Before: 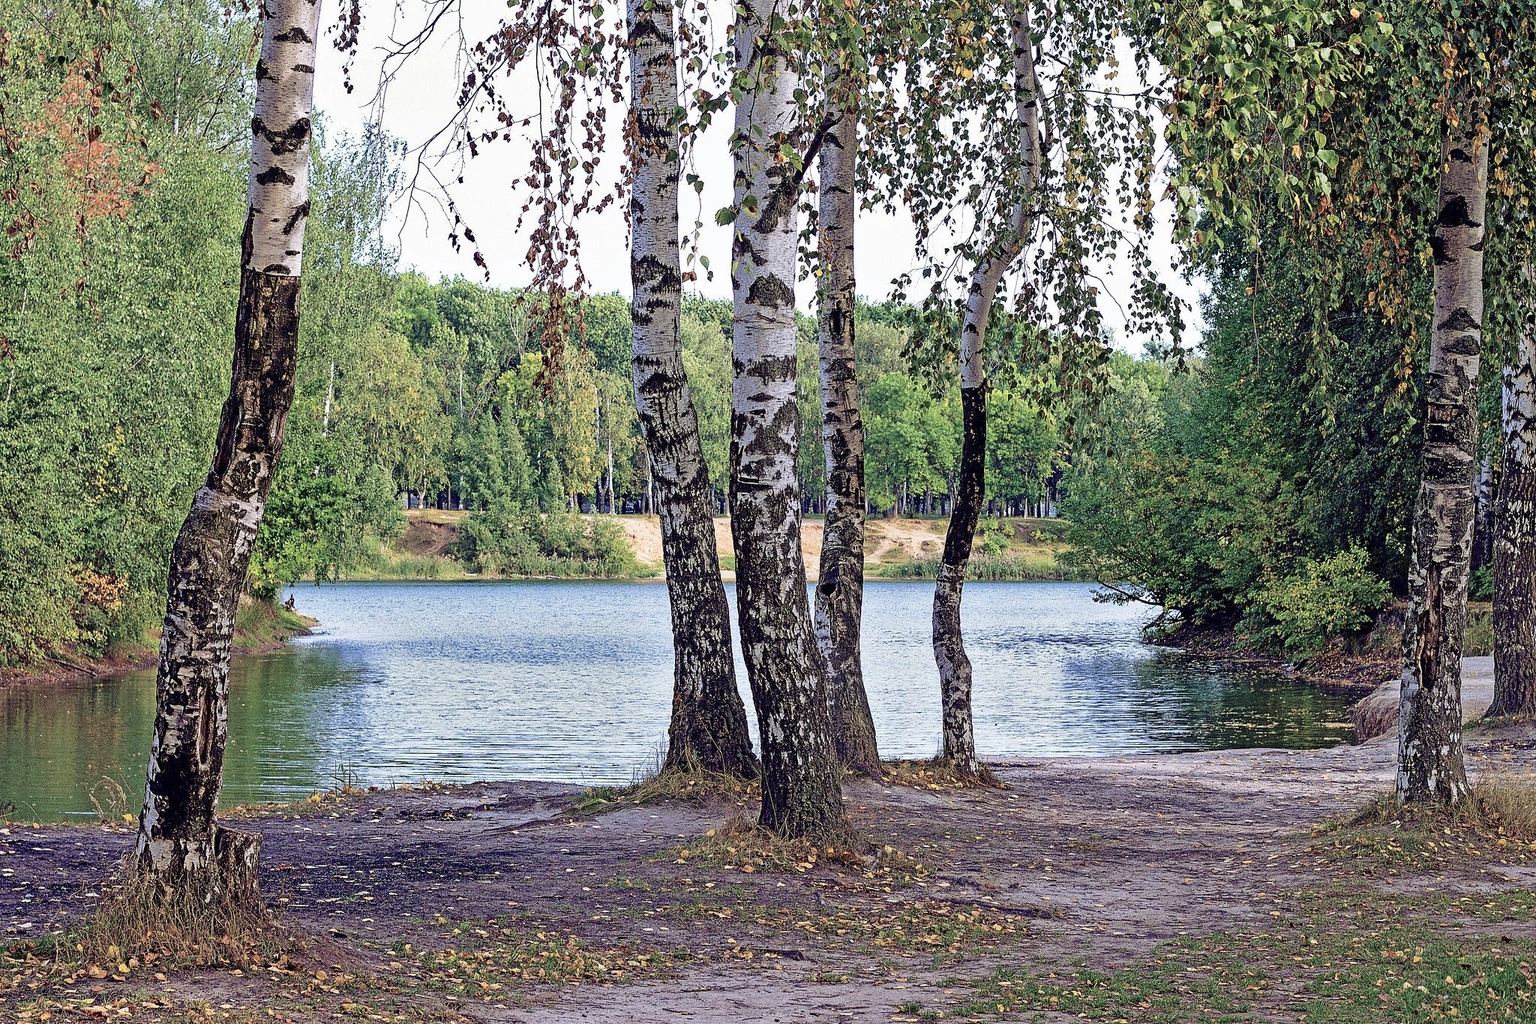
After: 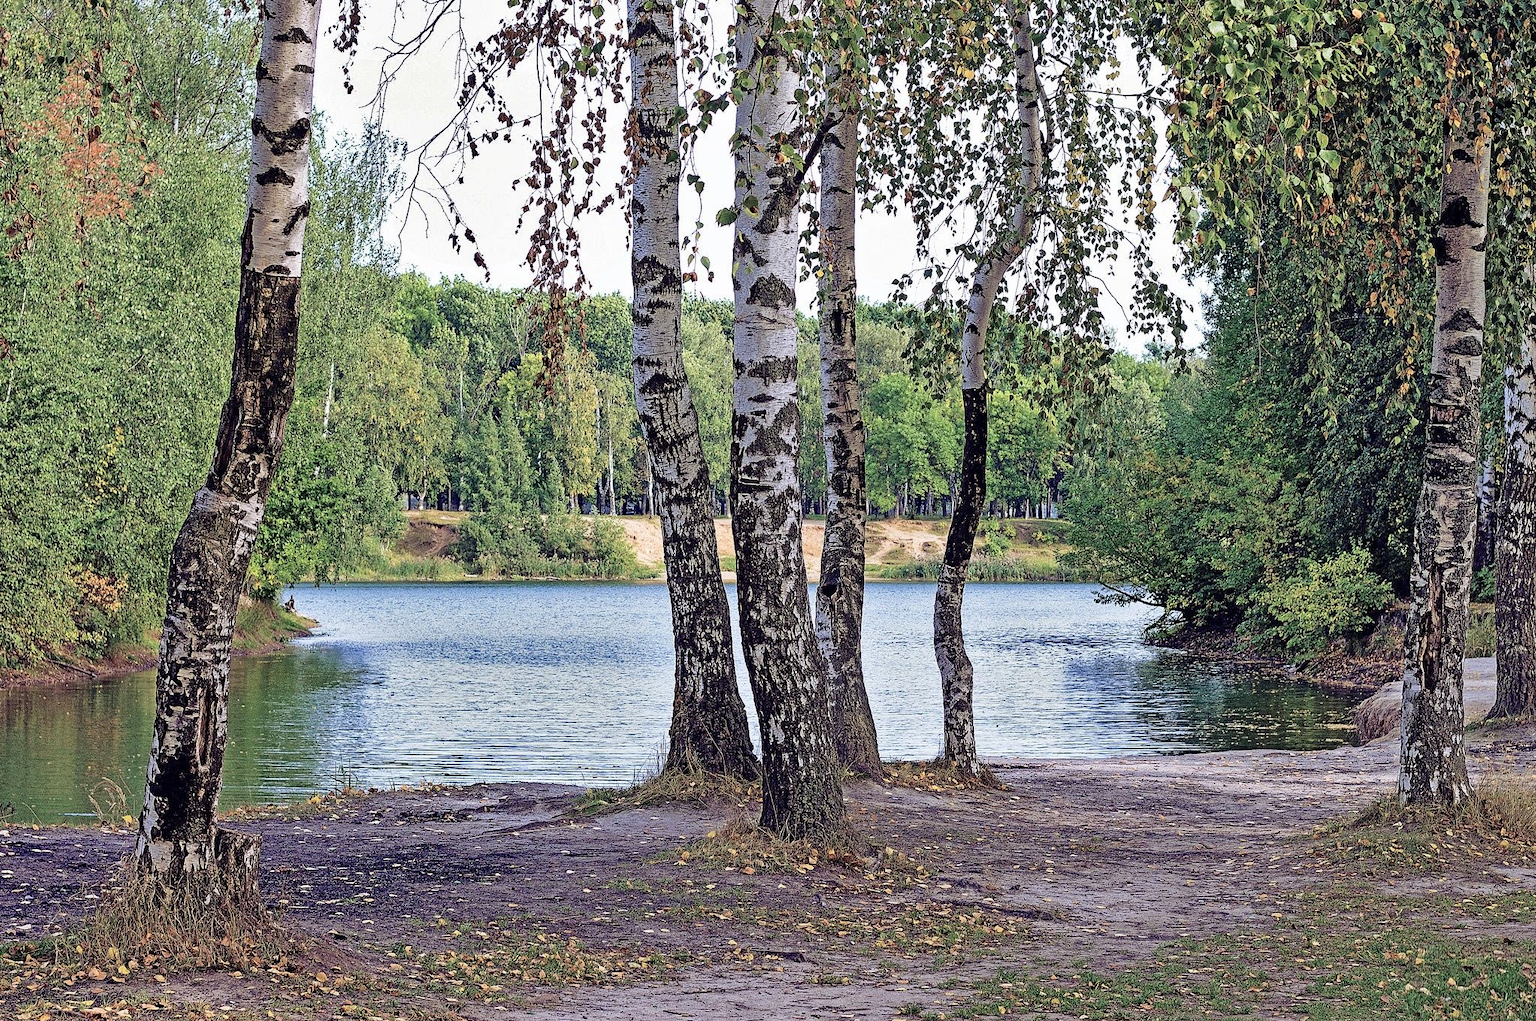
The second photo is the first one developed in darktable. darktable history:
shadows and highlights: soften with gaussian
haze removal: compatibility mode true, adaptive false
crop: left 0.052%
